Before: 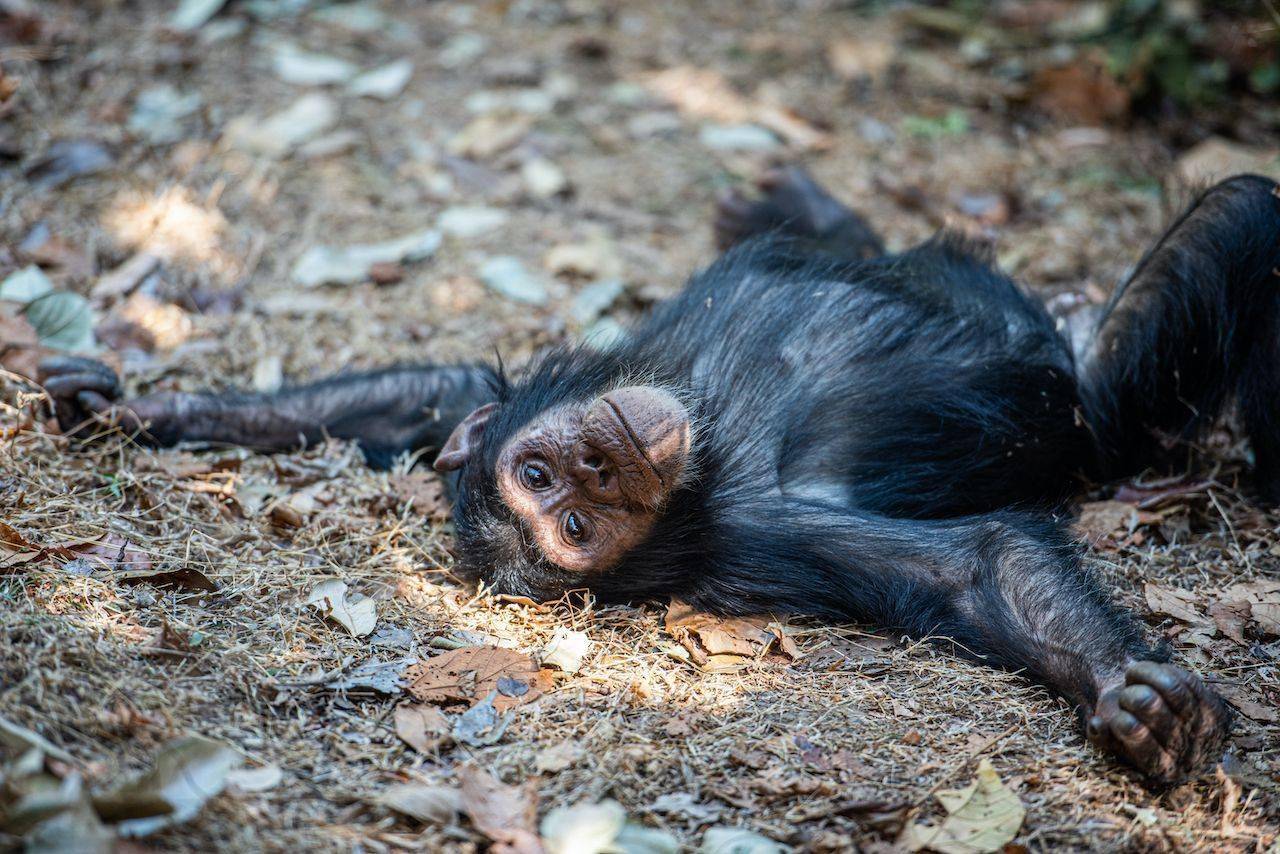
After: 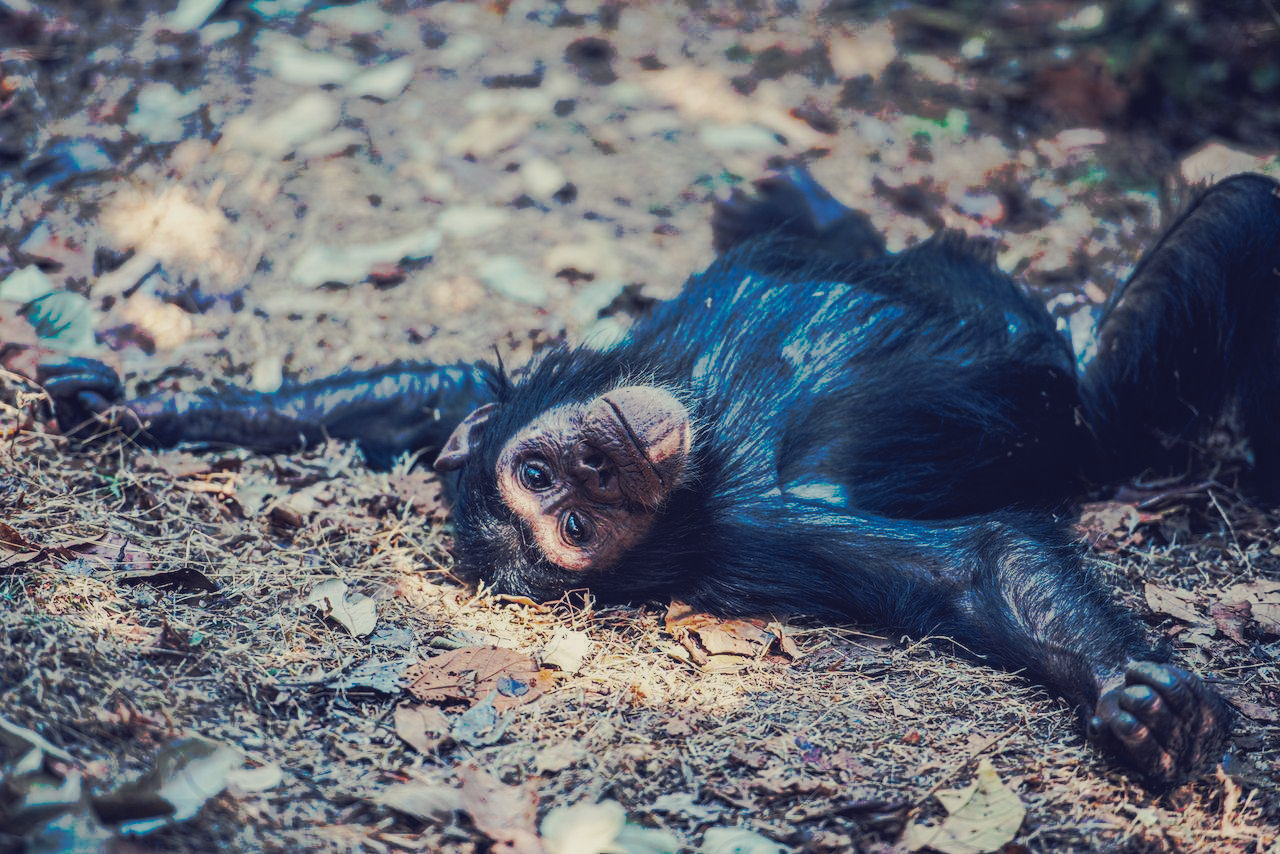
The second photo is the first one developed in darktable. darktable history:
tone curve: curves: ch0 [(0, 0) (0.003, 0.002) (0.011, 0.01) (0.025, 0.021) (0.044, 0.038) (0.069, 0.06) (0.1, 0.086) (0.136, 0.117) (0.177, 0.153) (0.224, 0.193) (0.277, 0.238) (0.335, 0.288) (0.399, 0.343) (0.468, 0.403) (0.543, 0.582) (0.623, 0.656) (0.709, 0.734) (0.801, 0.818) (0.898, 0.906) (1, 1)], preserve colors none
color look up table: target L [84.62, 83, 81.4, 77.38, 76.27, 75.35, 71.63, 71.47, 70.9, 59.76, 54.58, 55.84, 48.37, 44.28, 19.11, 200, 81.53, 76.27, 70.69, 60.98, 59.72, 54.14, 43.58, 42.5, 39.43, 35.5, 19.44, 11.07, 68.99, 69.63, 62.94, 53, 52.12, 49.7, 46.3, 44.24, 33.69, 29.55, 34.13, 31.02, 28.23, 22.13, 11.65, 84.06, 77.08, 67.59, 51.17, 31.31, 9.952], target a [-10.78, -17.59, -26.96, -55.01, -56.96, -11, -64.85, -35.07, -9.03, -41.78, -38.8, 1.135, -41.53, -20.86, -14.01, 0, -1.226, 16.57, 12.72, 42.31, 17.51, 54.96, 31.83, 42.37, 61.71, 6.639, 19.49, 16.48, 29.16, 12.55, 8.737, 64.29, -10.37, 73.19, 60.97, 13.28, 26.02, 38.57, 56.7, 20.3, 3.269, 8.53, 24.74, -4.31, -40.57, -21.95, -17.08, -14.76, 4.984], target b [44.76, 15.79, 70.86, 12.72, 32.39, 66.23, 60.45, 20.82, 14.81, 4.152, 44.62, 37.86, 21.42, 15.93, -0.053, 0, 35.58, 5.887, 63.19, 7.584, 18.64, 25.7, -4.09, 23.13, 32.62, -3.952, 1.3, -19.05, -13.62, -16.89, -1.357, -15.78, -42.99, -45.61, -6.394, -24.16, -40.22, -80.05, -47.63, -64.09, -22.3, -39.79, -48.49, 4.467, -5.563, -20.1, -14.52, -17.72, -19.58], num patches 49
